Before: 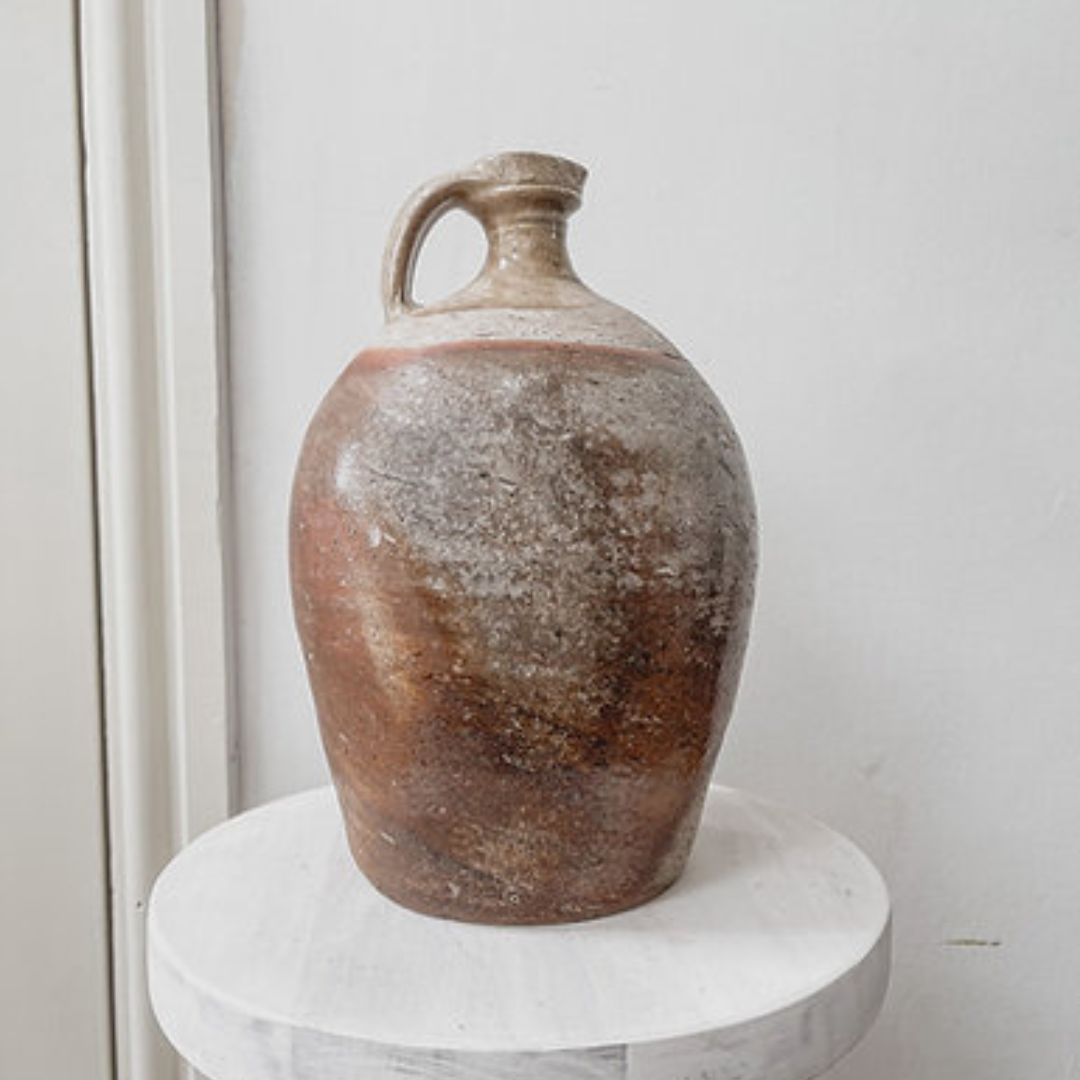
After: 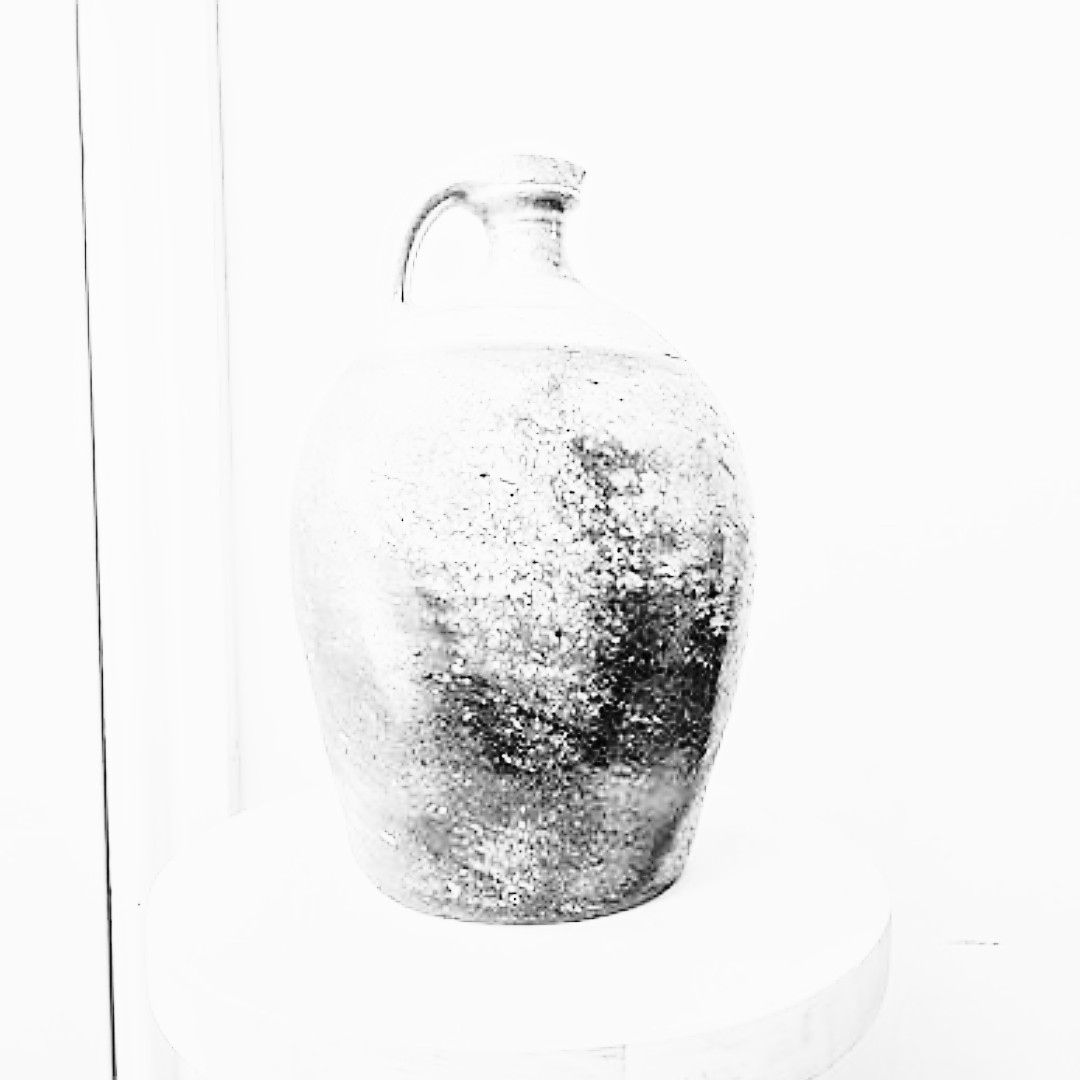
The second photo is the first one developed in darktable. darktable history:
graduated density: rotation -180°, offset 27.42
exposure: black level correction 0.001, exposure 0.5 EV, compensate exposure bias true, compensate highlight preservation false
sharpen: radius 1.4, amount 1.25, threshold 0.7
base curve: curves: ch0 [(0, 0) (0.028, 0.03) (0.121, 0.232) (0.46, 0.748) (0.859, 0.968) (1, 1)]
rgb curve: curves: ch0 [(0, 0) (0.21, 0.15) (0.24, 0.21) (0.5, 0.75) (0.75, 0.96) (0.89, 0.99) (1, 1)]; ch1 [(0, 0.02) (0.21, 0.13) (0.25, 0.2) (0.5, 0.67) (0.75, 0.9) (0.89, 0.97) (1, 1)]; ch2 [(0, 0.02) (0.21, 0.13) (0.25, 0.2) (0.5, 0.67) (0.75, 0.9) (0.89, 0.97) (1, 1)], compensate middle gray true
monochrome: a -6.99, b 35.61, size 1.4
